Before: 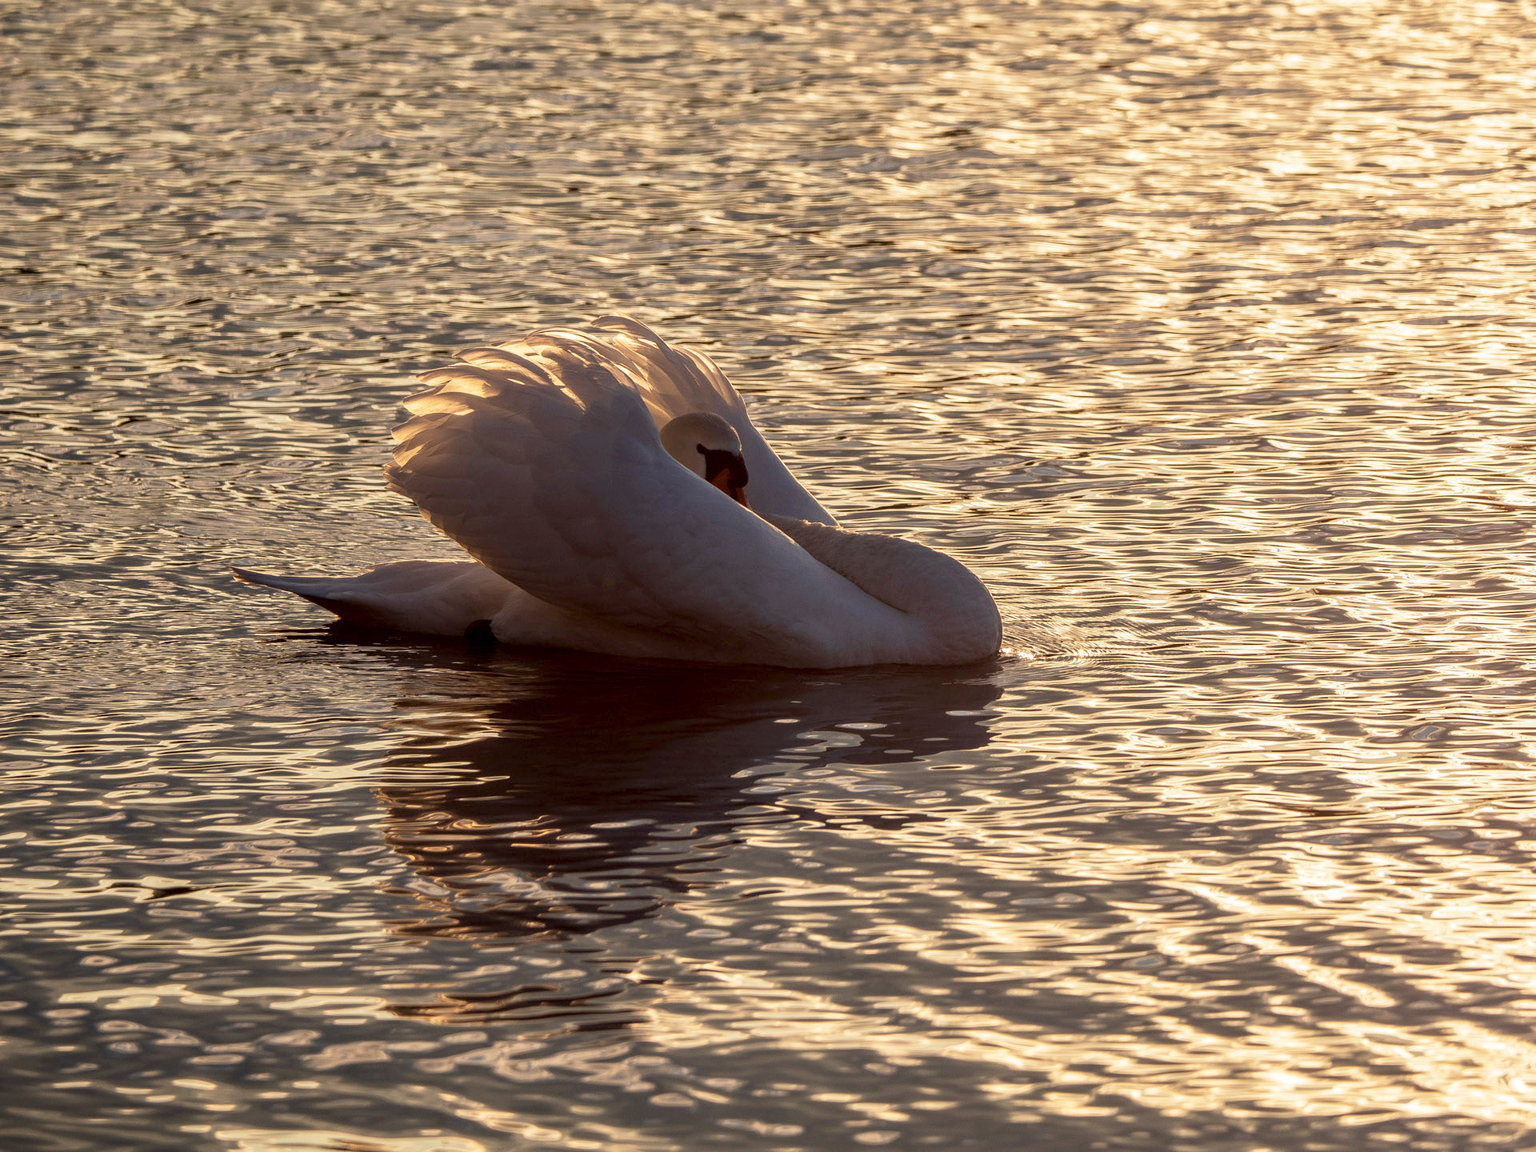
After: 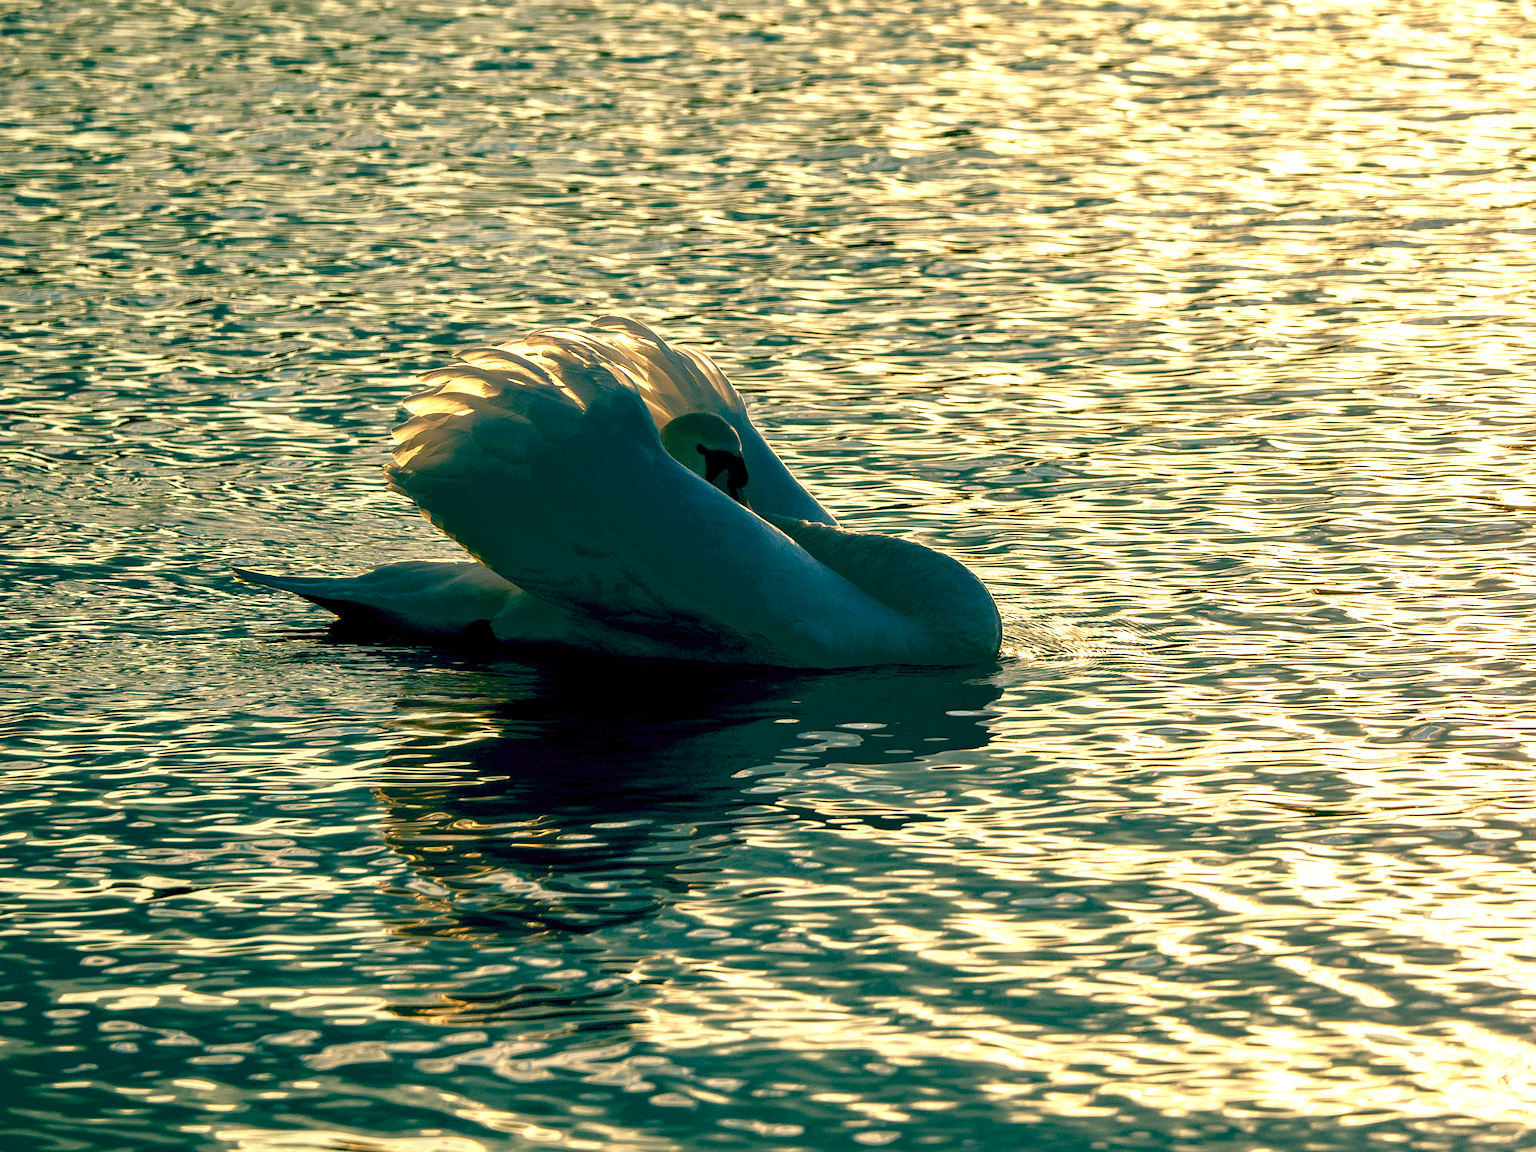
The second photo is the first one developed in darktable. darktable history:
color balance rgb: power › luminance 3.437%, power › hue 234.99°, global offset › luminance -0.536%, global offset › chroma 0.91%, global offset › hue 175.71°, linear chroma grading › global chroma 19.917%, perceptual saturation grading › global saturation 20%, perceptual saturation grading › highlights -25.864%, perceptual saturation grading › shadows 25.073%, perceptual brilliance grading › highlights 10.012%, perceptual brilliance grading › mid-tones 5.438%, global vibrance 9.237%, contrast 15.366%, saturation formula JzAzBz (2021)
